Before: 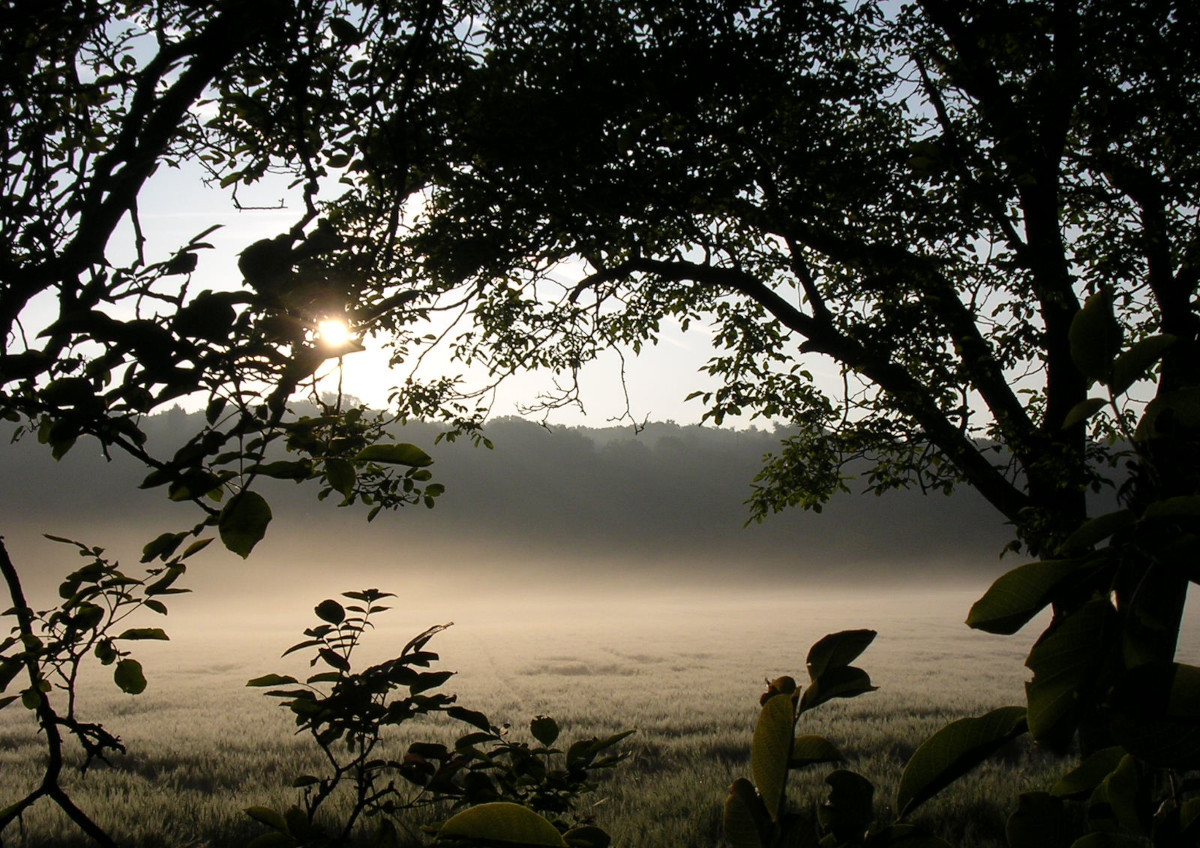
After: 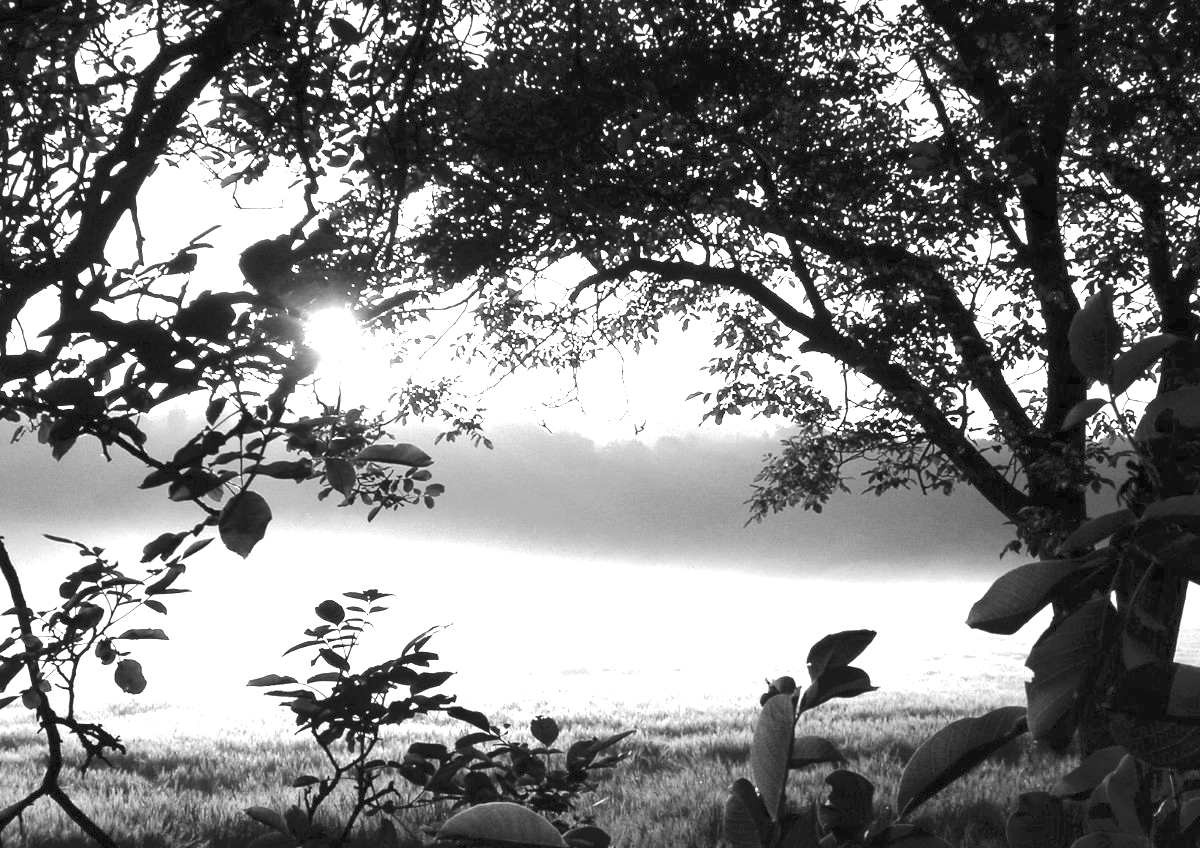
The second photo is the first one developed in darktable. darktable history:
exposure: black level correction 0, exposure 2.327 EV, compensate exposure bias true, compensate highlight preservation false
white balance: red 1.004, blue 1.024
monochrome: on, module defaults
shadows and highlights: shadows 62.66, white point adjustment 0.37, highlights -34.44, compress 83.82%
